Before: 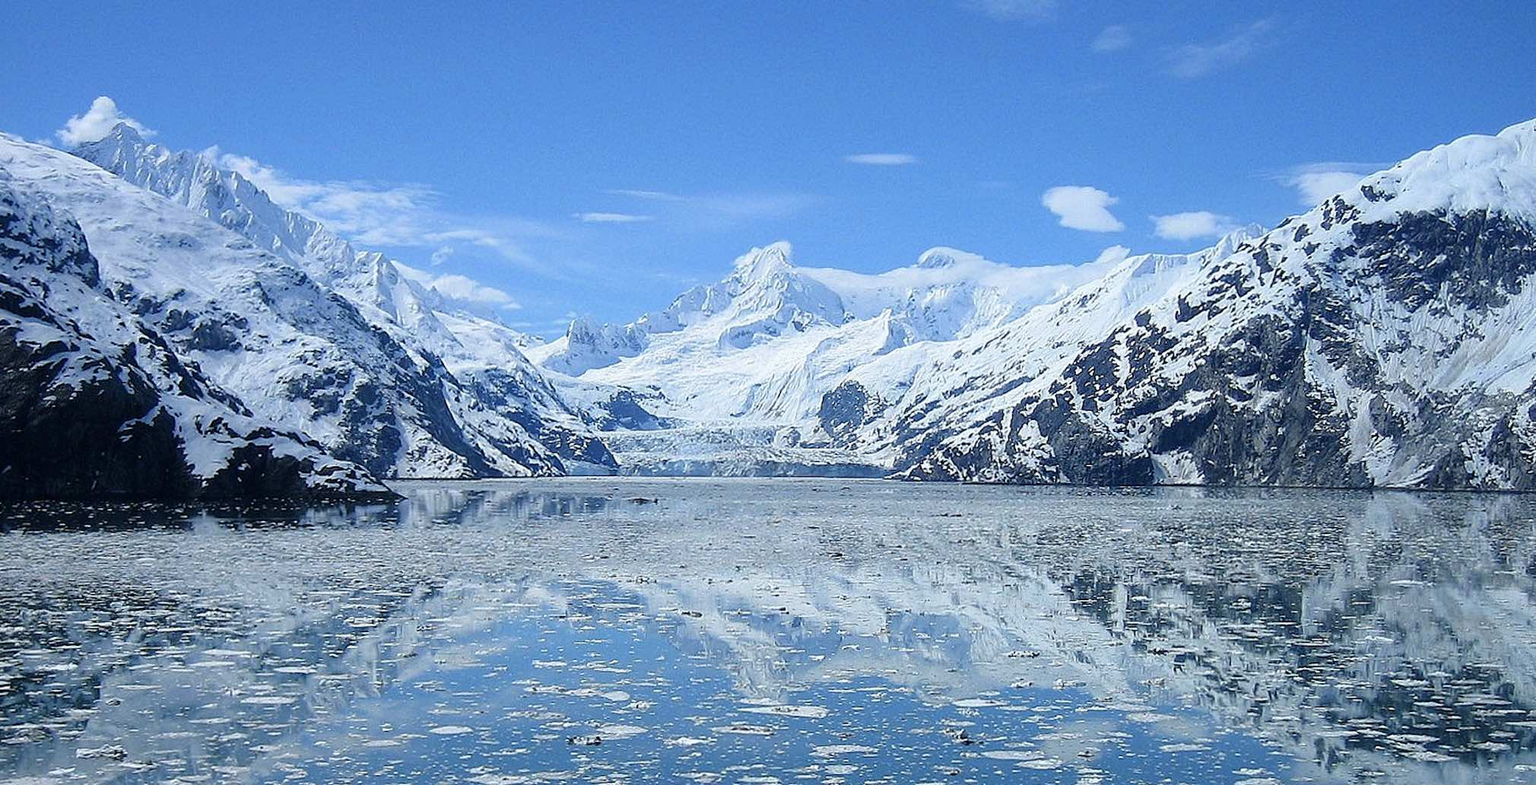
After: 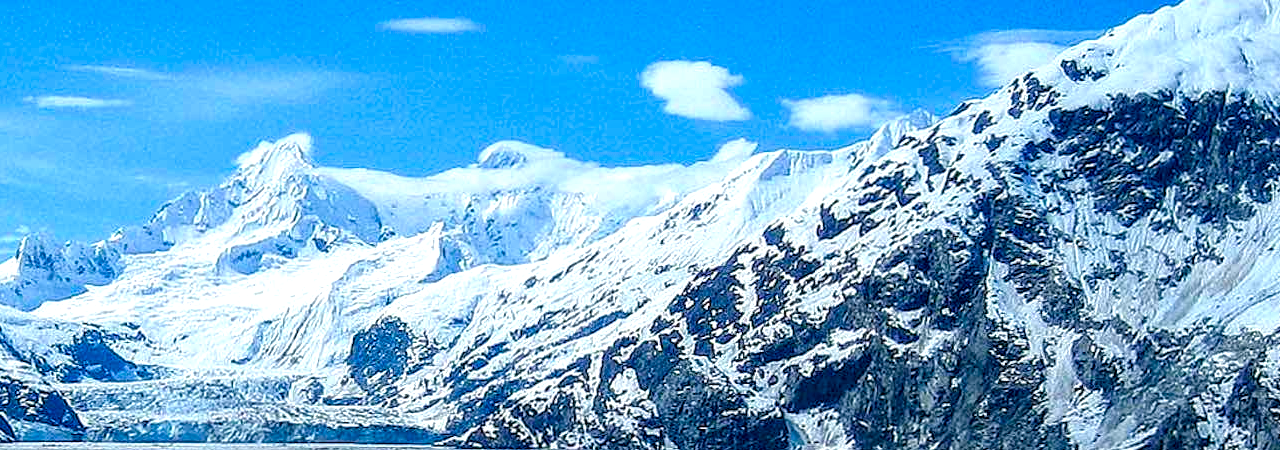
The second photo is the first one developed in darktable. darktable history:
crop: left 36.103%, top 17.846%, right 0.529%, bottom 38.489%
exposure: black level correction 0, compensate highlight preservation false
tone equalizer: luminance estimator HSV value / RGB max
local contrast: detail 150%
color balance rgb: perceptual saturation grading › global saturation 26.377%, perceptual saturation grading › highlights -28.125%, perceptual saturation grading › mid-tones 15.774%, perceptual saturation grading › shadows 34.156%, perceptual brilliance grading › highlights 7.527%, perceptual brilliance grading › mid-tones 4.425%, perceptual brilliance grading › shadows 2.137%, global vibrance 20%
